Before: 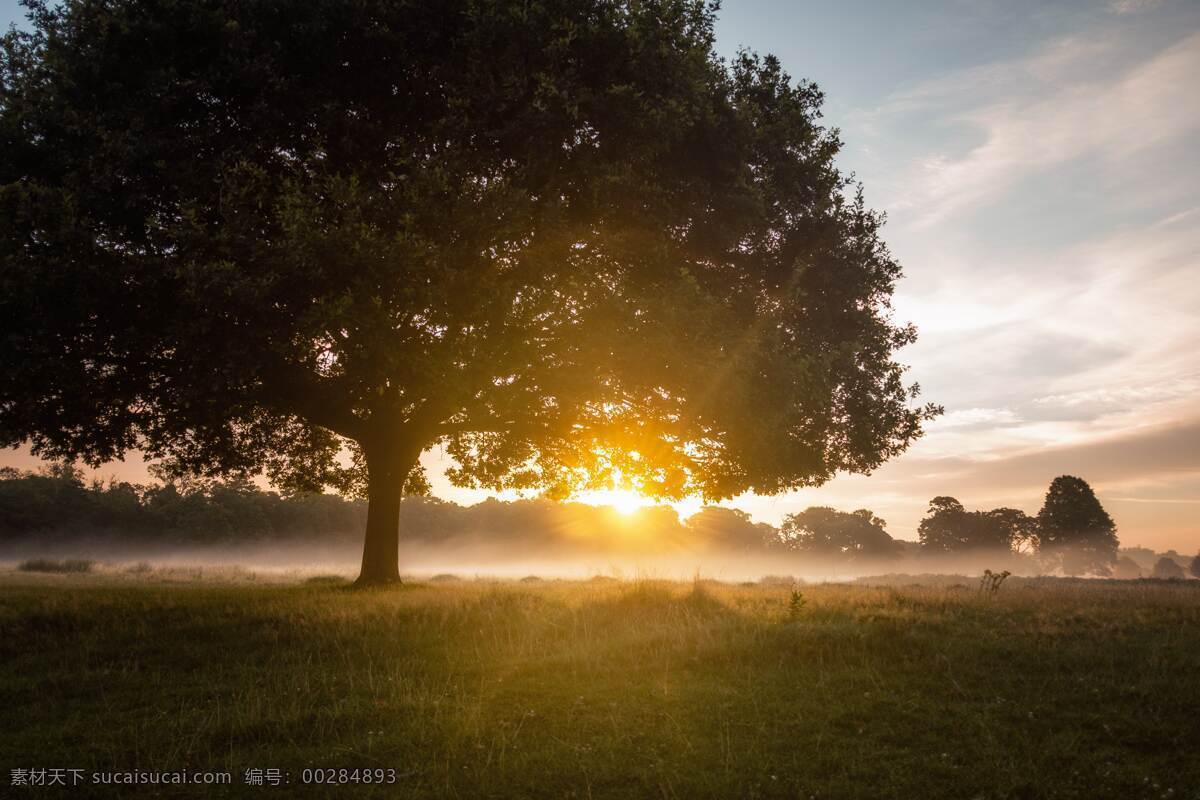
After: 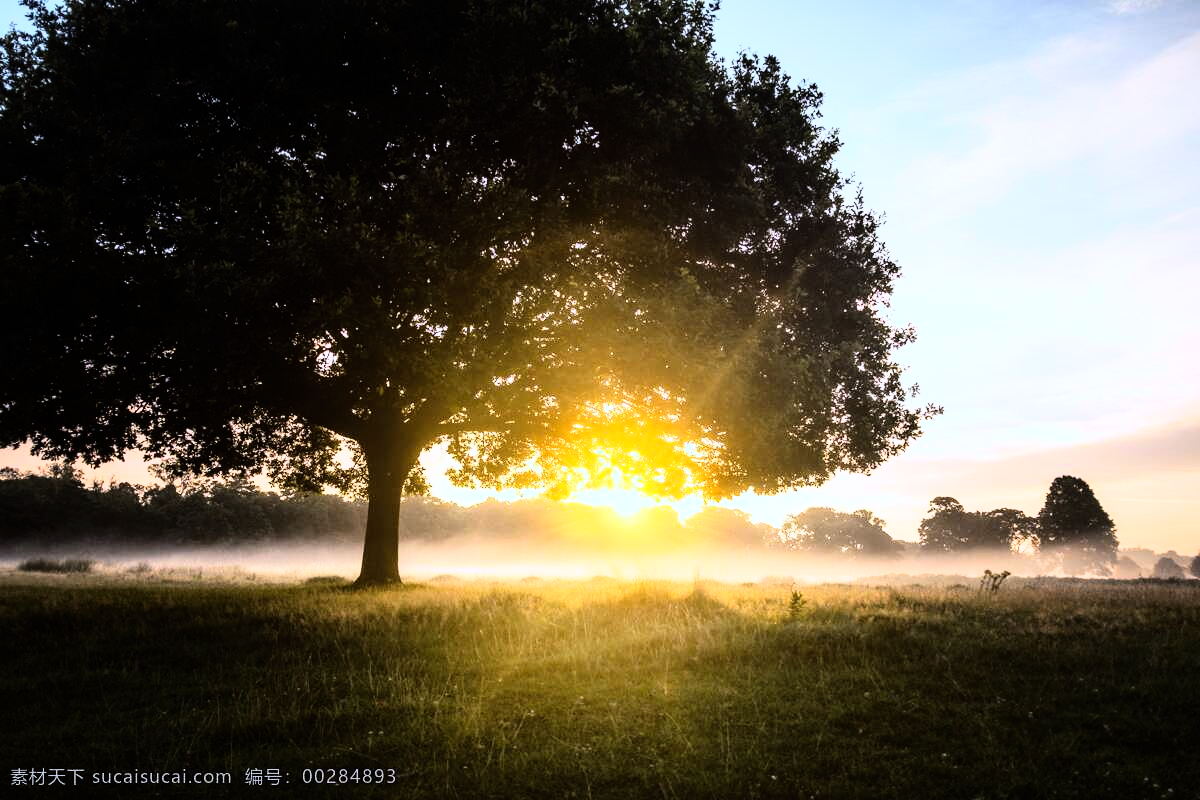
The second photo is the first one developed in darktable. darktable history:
rgb curve: curves: ch0 [(0, 0) (0.21, 0.15) (0.24, 0.21) (0.5, 0.75) (0.75, 0.96) (0.89, 0.99) (1, 1)]; ch1 [(0, 0.02) (0.21, 0.13) (0.25, 0.2) (0.5, 0.67) (0.75, 0.9) (0.89, 0.97) (1, 1)]; ch2 [(0, 0.02) (0.21, 0.13) (0.25, 0.2) (0.5, 0.67) (0.75, 0.9) (0.89, 0.97) (1, 1)], compensate middle gray true
color contrast: green-magenta contrast 0.96
white balance: red 0.926, green 1.003, blue 1.133
